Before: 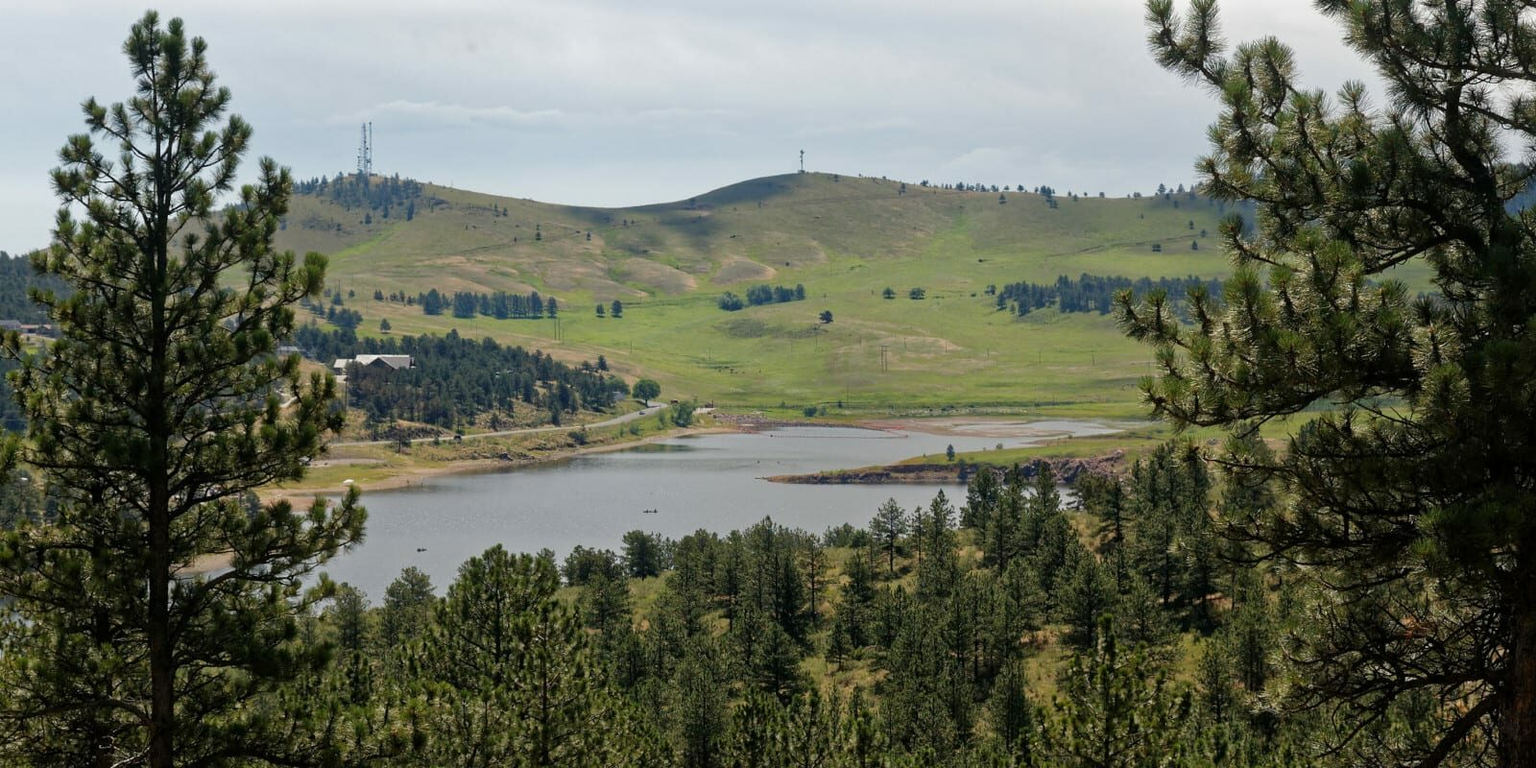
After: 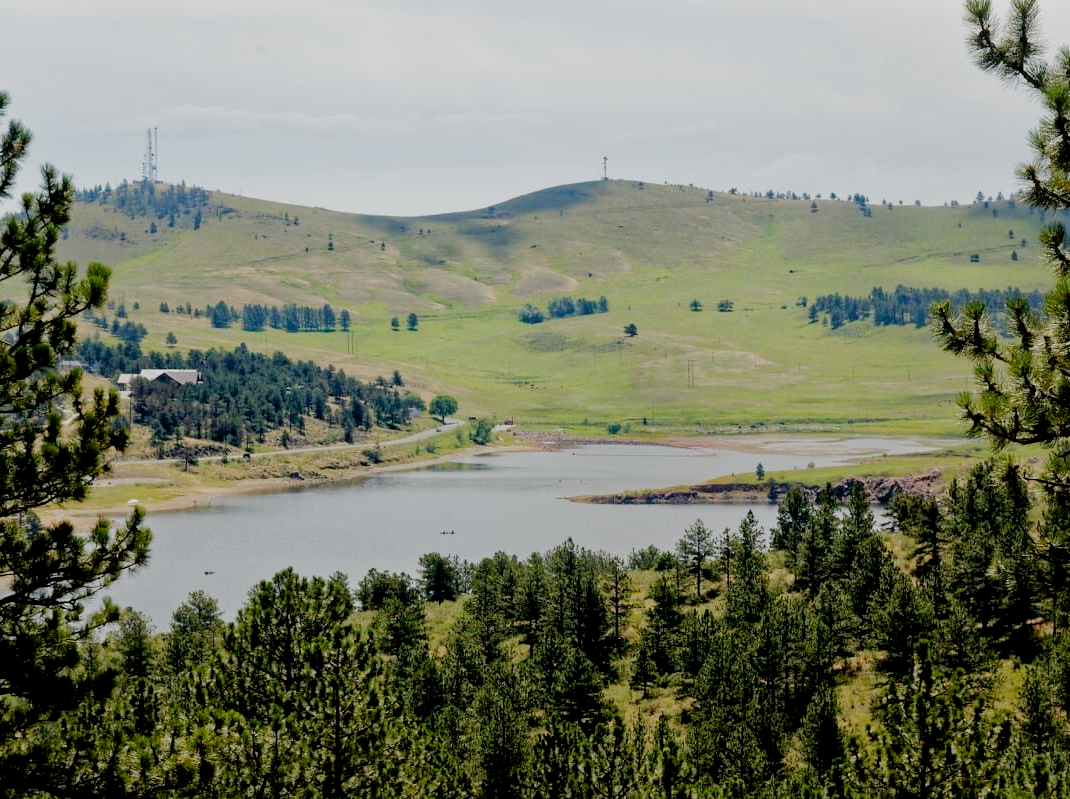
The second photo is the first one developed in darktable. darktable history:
tone equalizer: -8 EV -0.45 EV, -7 EV -0.37 EV, -6 EV -0.36 EV, -5 EV -0.188 EV, -3 EV 0.213 EV, -2 EV 0.344 EV, -1 EV 0.41 EV, +0 EV 0.412 EV
color balance rgb: shadows lift › chroma 1.426%, shadows lift › hue 259.13°, global offset › luminance -0.884%, perceptual saturation grading › global saturation -0.111%, perceptual brilliance grading › mid-tones 9.36%, perceptual brilliance grading › shadows 14.188%, global vibrance 9.823%
filmic rgb: black relative exposure -7.4 EV, white relative exposure 4.82 EV, hardness 3.39, preserve chrominance no, color science v4 (2020), contrast in shadows soft
crop and rotate: left 14.427%, right 18.637%
